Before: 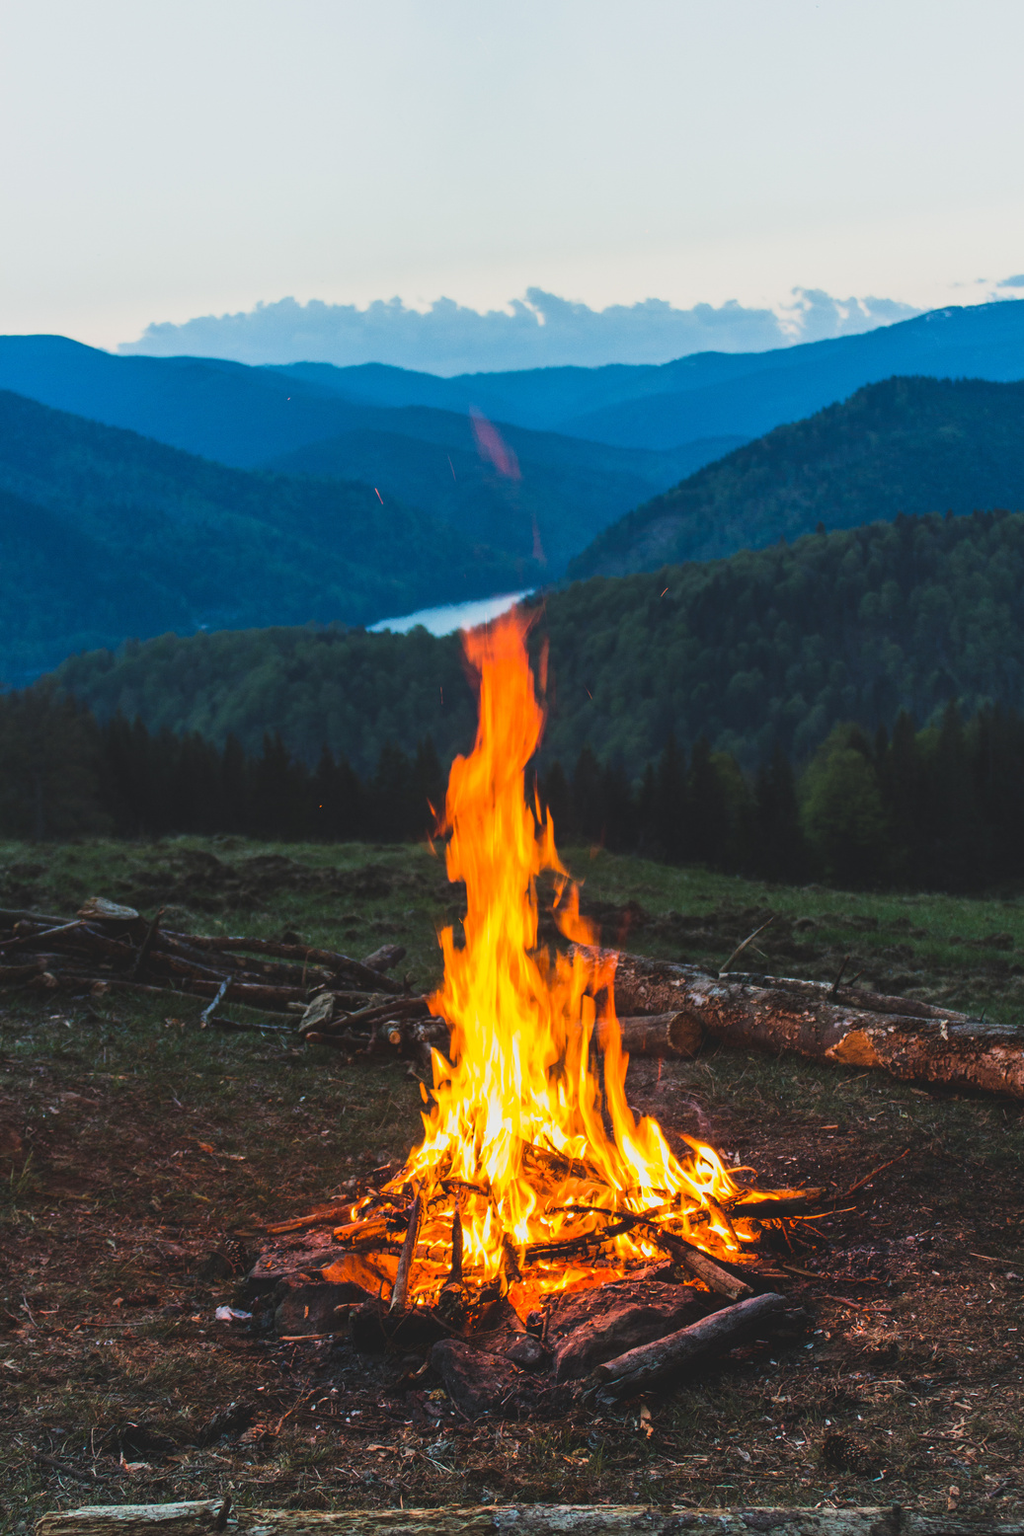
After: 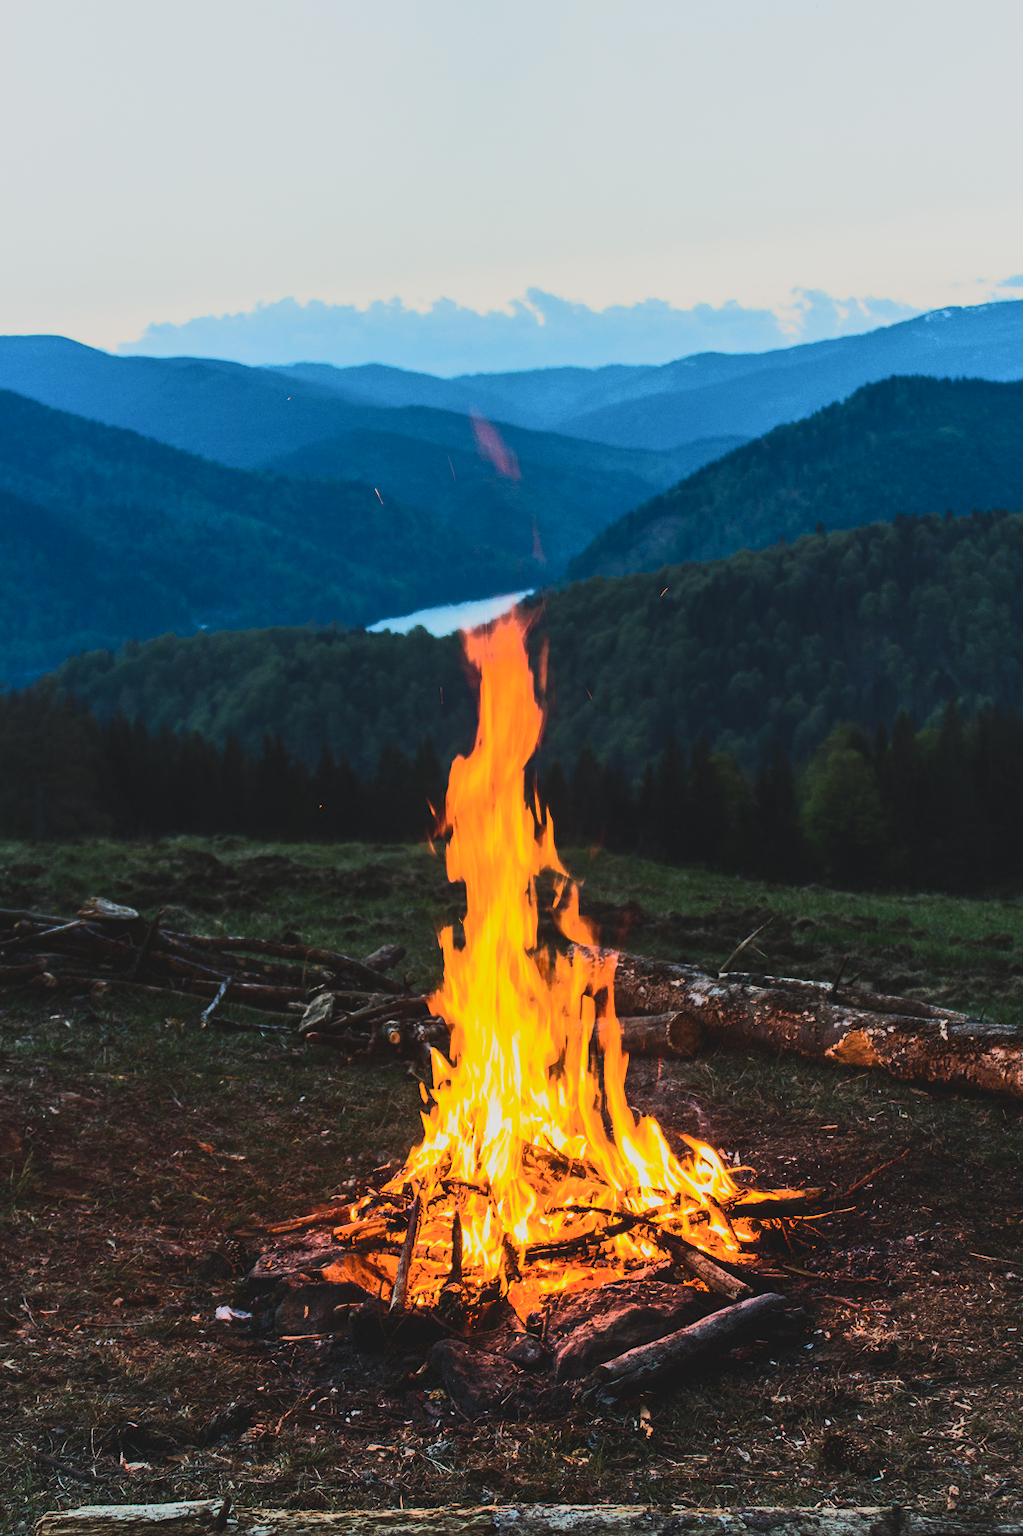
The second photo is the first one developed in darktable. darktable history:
tone curve: curves: ch0 [(0, 0) (0.003, 0.015) (0.011, 0.019) (0.025, 0.025) (0.044, 0.039) (0.069, 0.053) (0.1, 0.076) (0.136, 0.107) (0.177, 0.143) (0.224, 0.19) (0.277, 0.253) (0.335, 0.32) (0.399, 0.412) (0.468, 0.524) (0.543, 0.668) (0.623, 0.717) (0.709, 0.769) (0.801, 0.82) (0.898, 0.865) (1, 1)], color space Lab, independent channels, preserve colors none
